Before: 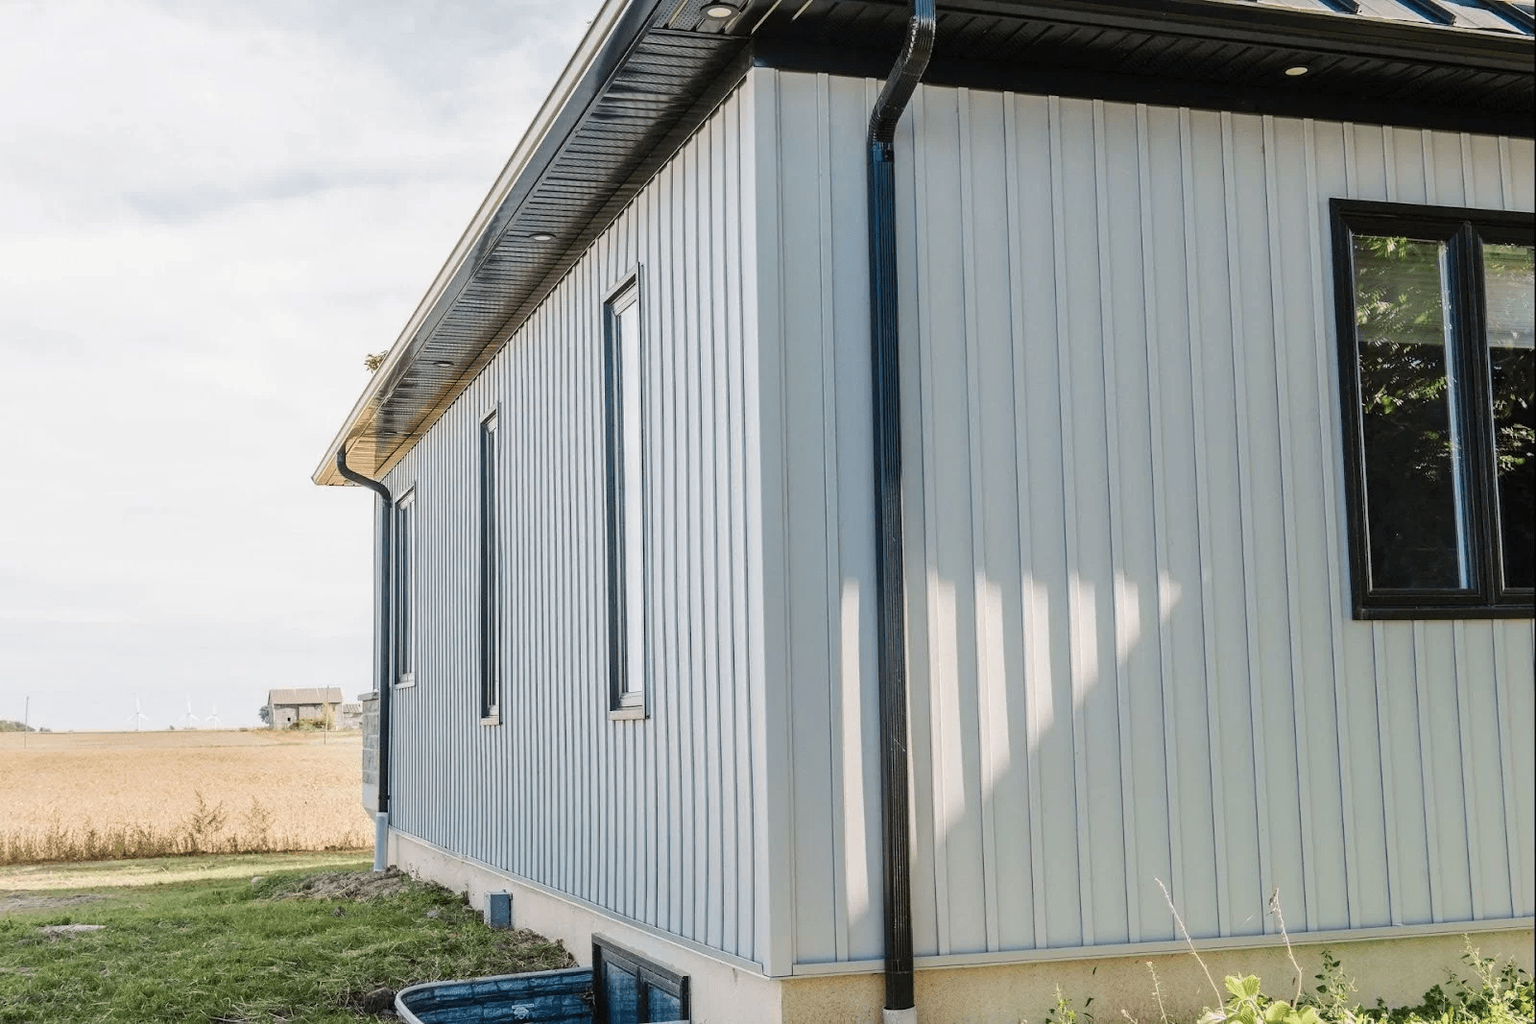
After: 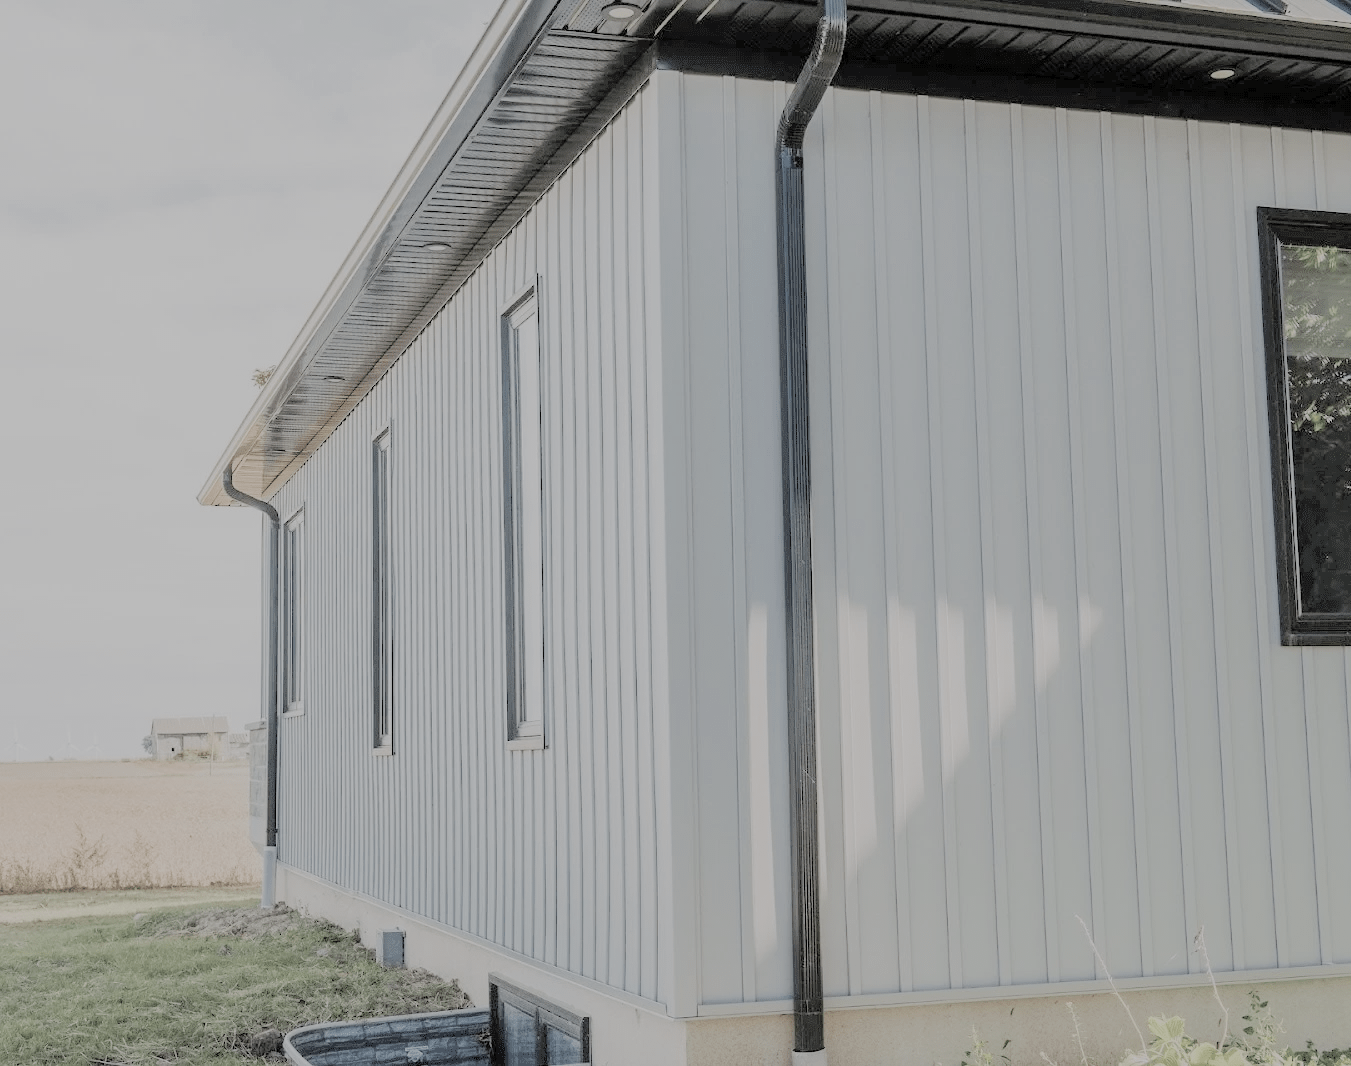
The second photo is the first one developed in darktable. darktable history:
crop: left 8.016%, right 7.491%
contrast brightness saturation: brightness 0.183, saturation -0.488
filmic rgb: black relative exposure -7.99 EV, white relative exposure 8.03 EV, target black luminance 0%, hardness 2.48, latitude 76.37%, contrast 0.562, shadows ↔ highlights balance 0.008%
